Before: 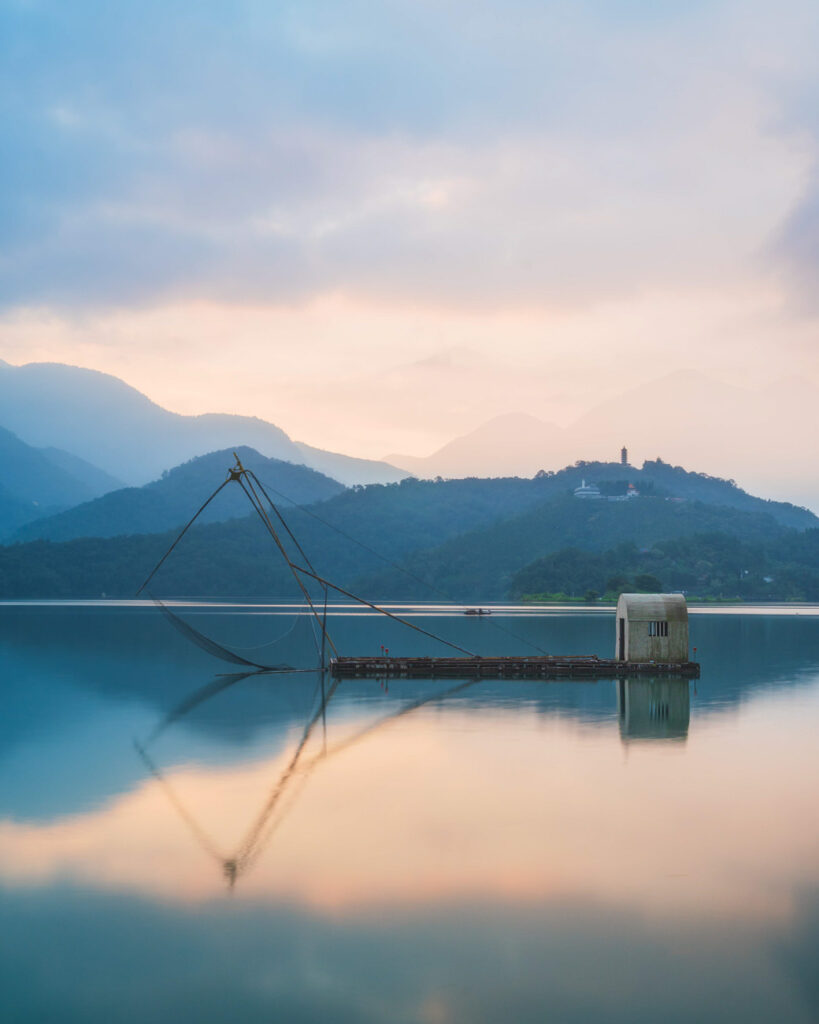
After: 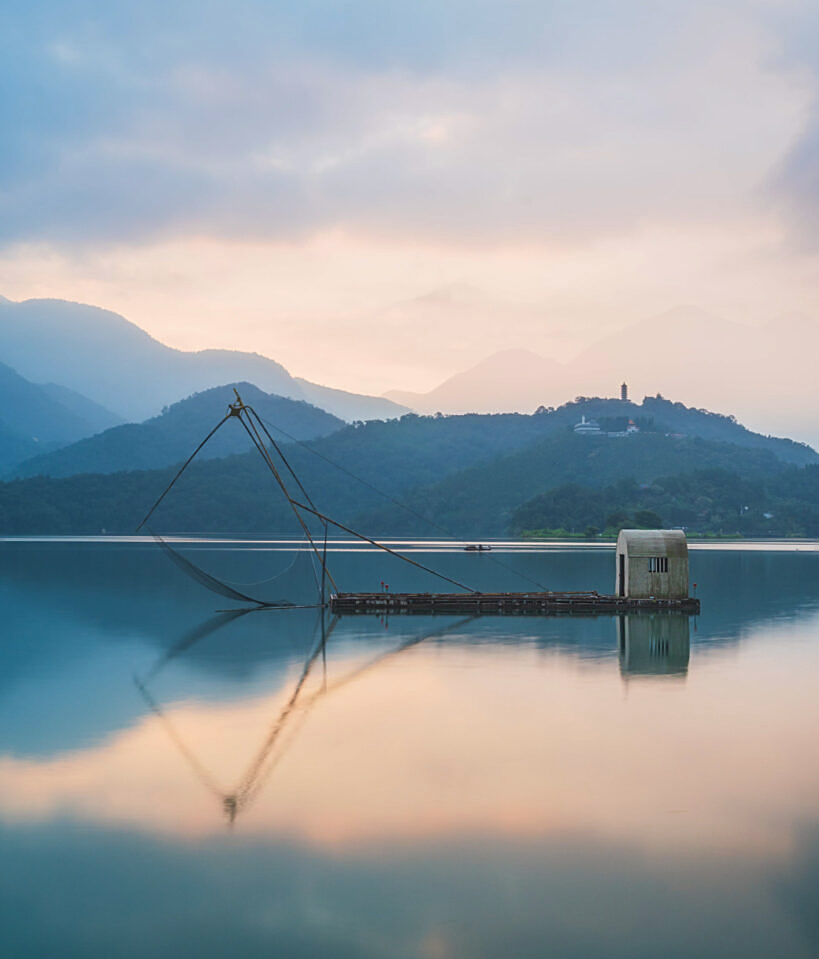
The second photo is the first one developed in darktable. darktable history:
shadows and highlights: radius 126.4, shadows 21.1, highlights -22.35, shadows color adjustment 97.67%, low approximation 0.01
crop and rotate: top 6.277%
contrast brightness saturation: saturation -0.062
sharpen: on, module defaults
